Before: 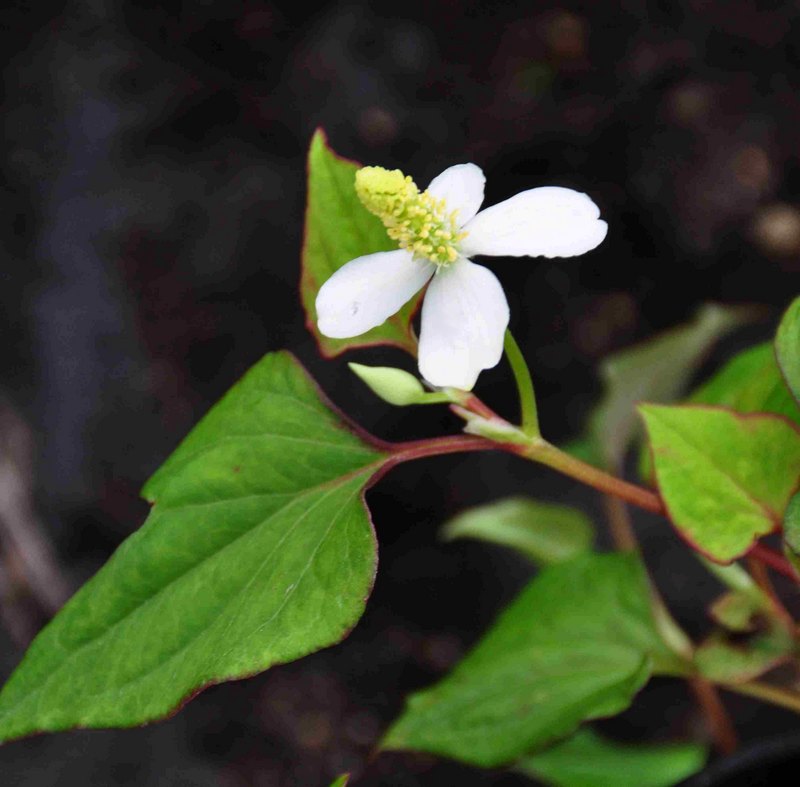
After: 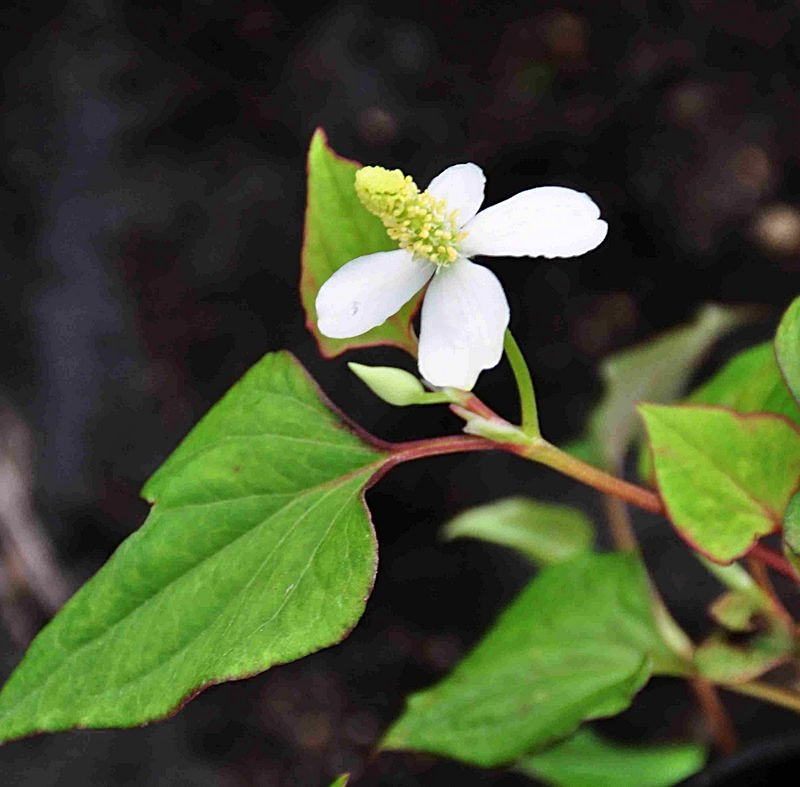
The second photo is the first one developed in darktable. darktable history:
tone equalizer: -8 EV 0.001 EV, -7 EV -0.004 EV, -6 EV 0.009 EV, -5 EV 0.032 EV, -4 EV 0.276 EV, -3 EV 0.644 EV, -2 EV 0.584 EV, -1 EV 0.187 EV, +0 EV 0.024 EV
contrast brightness saturation: saturation -0.05
sharpen: on, module defaults
